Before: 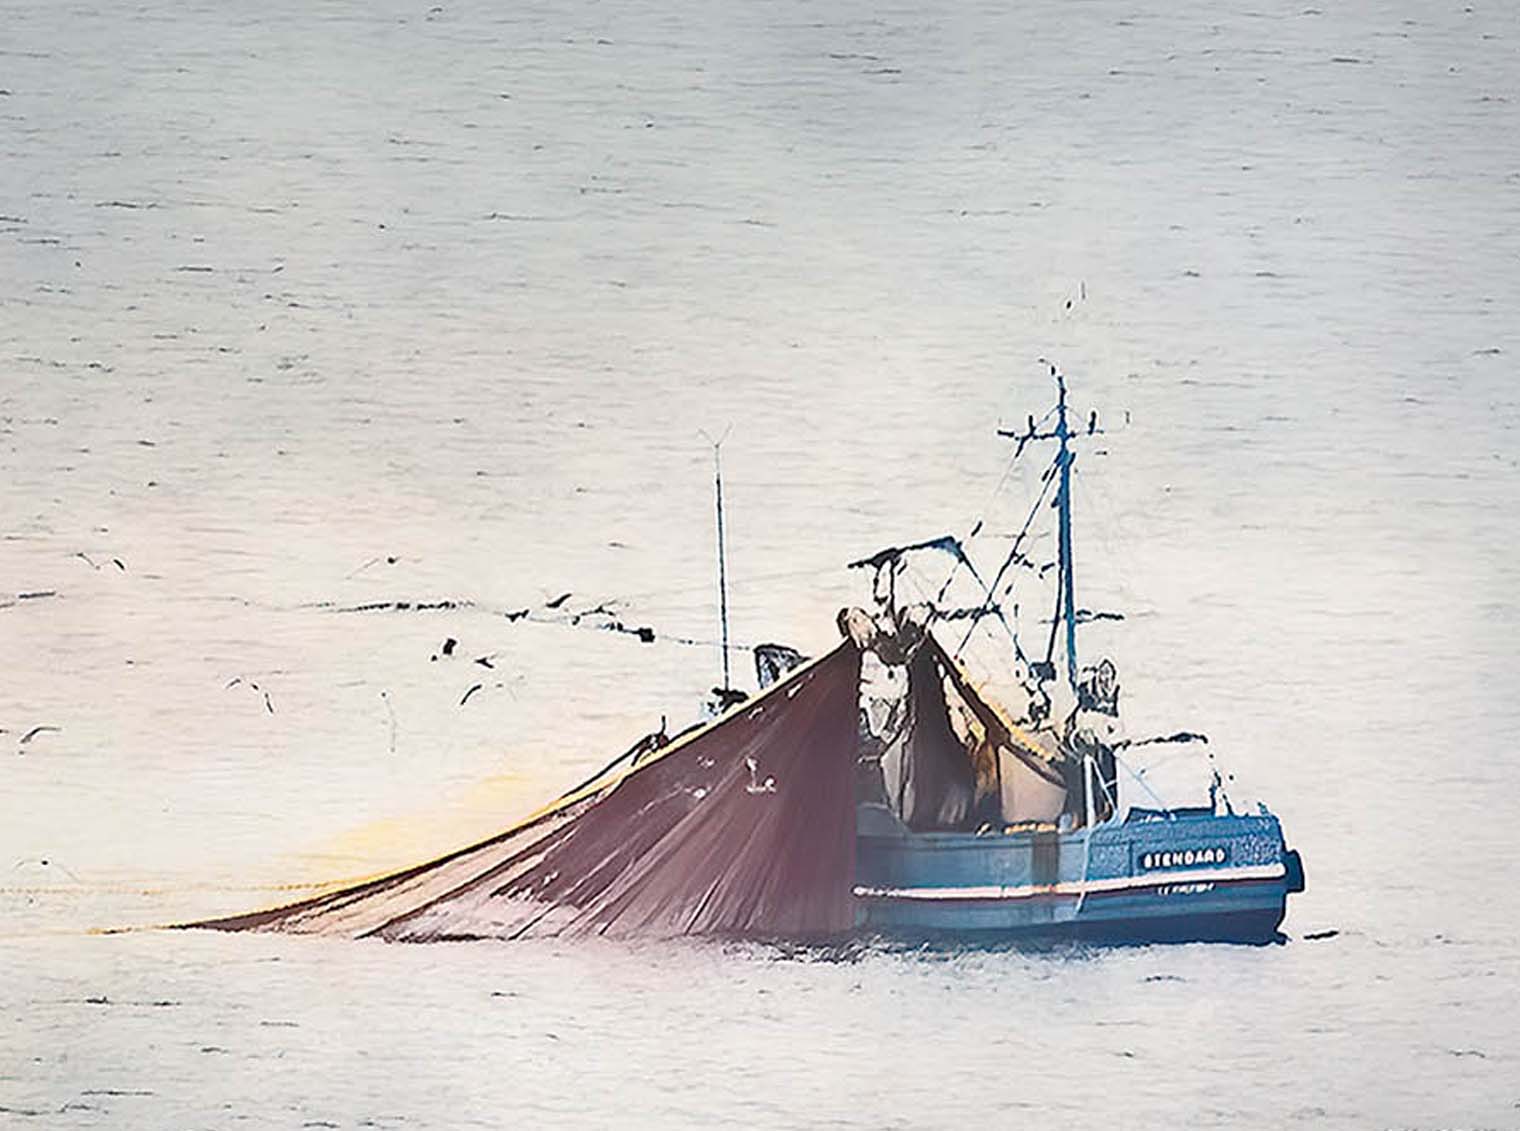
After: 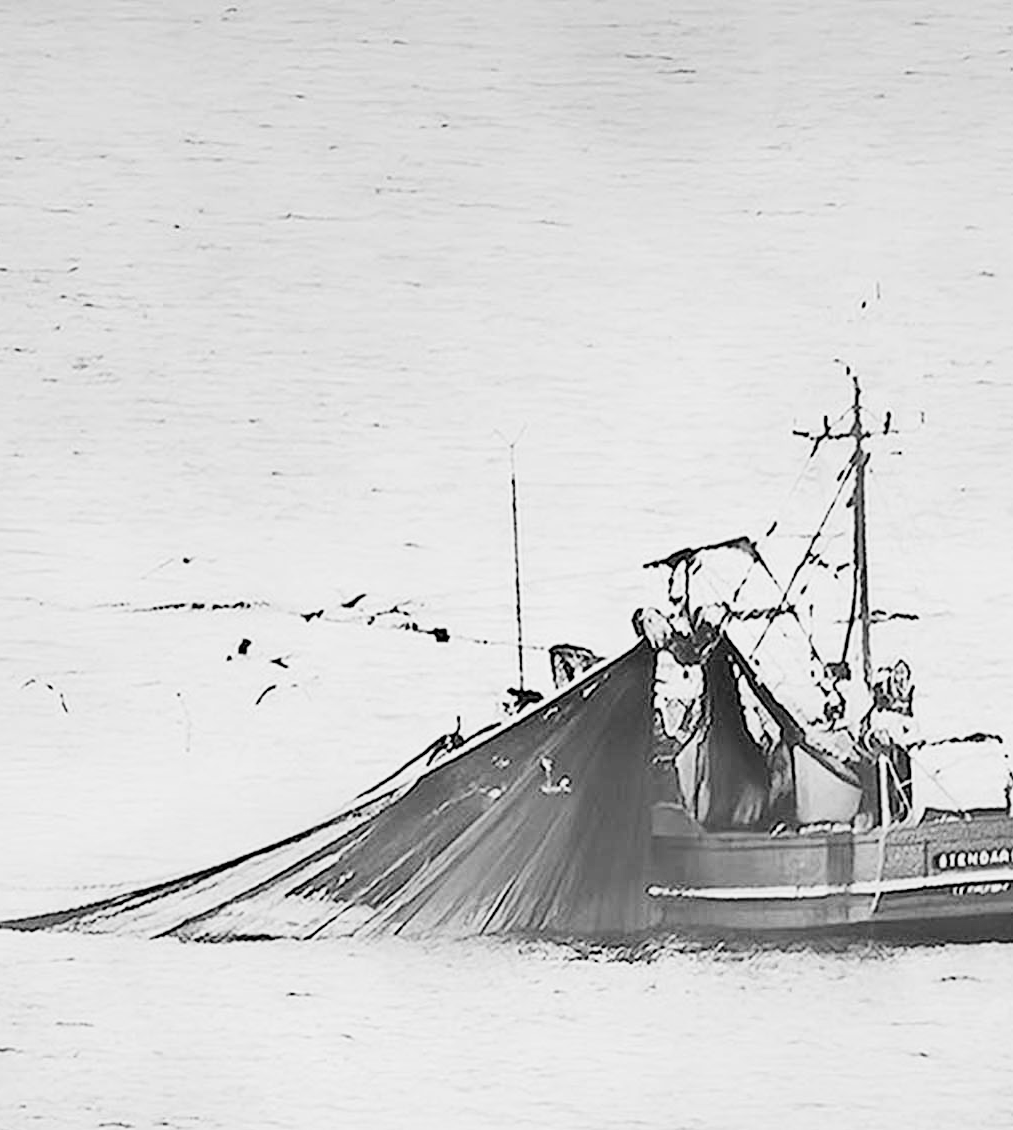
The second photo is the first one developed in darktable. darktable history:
crop and rotate: left 13.537%, right 19.796%
color correction: highlights a* 6.27, highlights b* 8.19, shadows a* 5.94, shadows b* 7.23, saturation 0.9
exposure: exposure 0.574 EV, compensate highlight preservation false
monochrome: on, module defaults
filmic rgb: black relative exposure -5 EV, hardness 2.88, contrast 1.3
